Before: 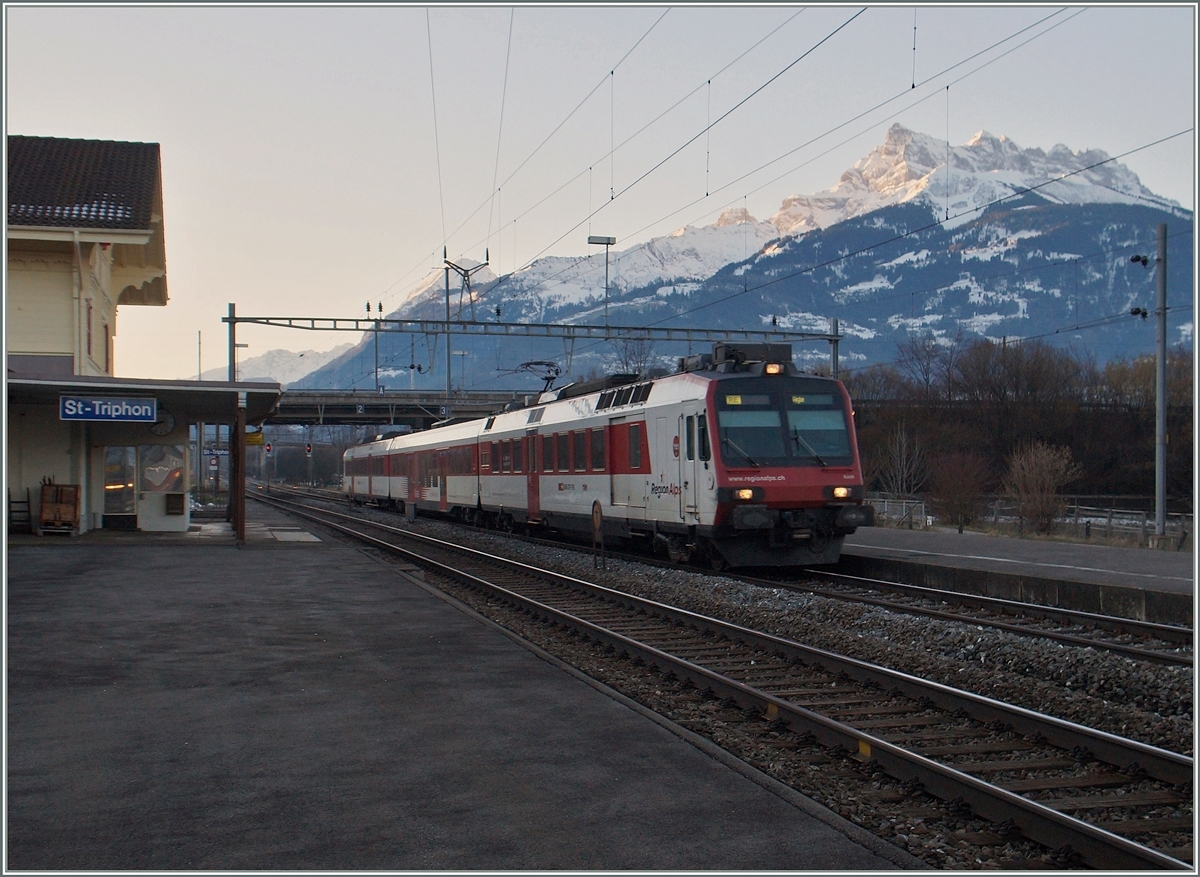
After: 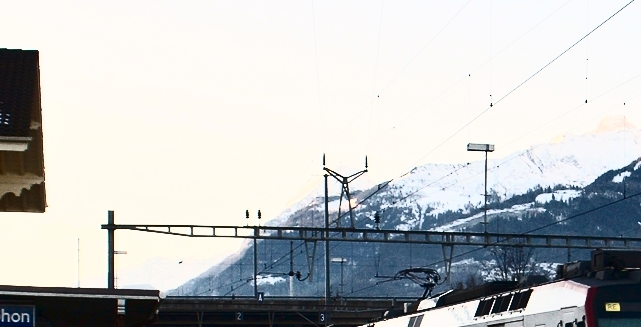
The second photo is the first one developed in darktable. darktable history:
crop: left 10.103%, top 10.649%, right 36.423%, bottom 51.987%
contrast brightness saturation: contrast 0.931, brightness 0.193
contrast equalizer: octaves 7, y [[0.6 ×6], [0.55 ×6], [0 ×6], [0 ×6], [0 ×6]], mix -0.289
